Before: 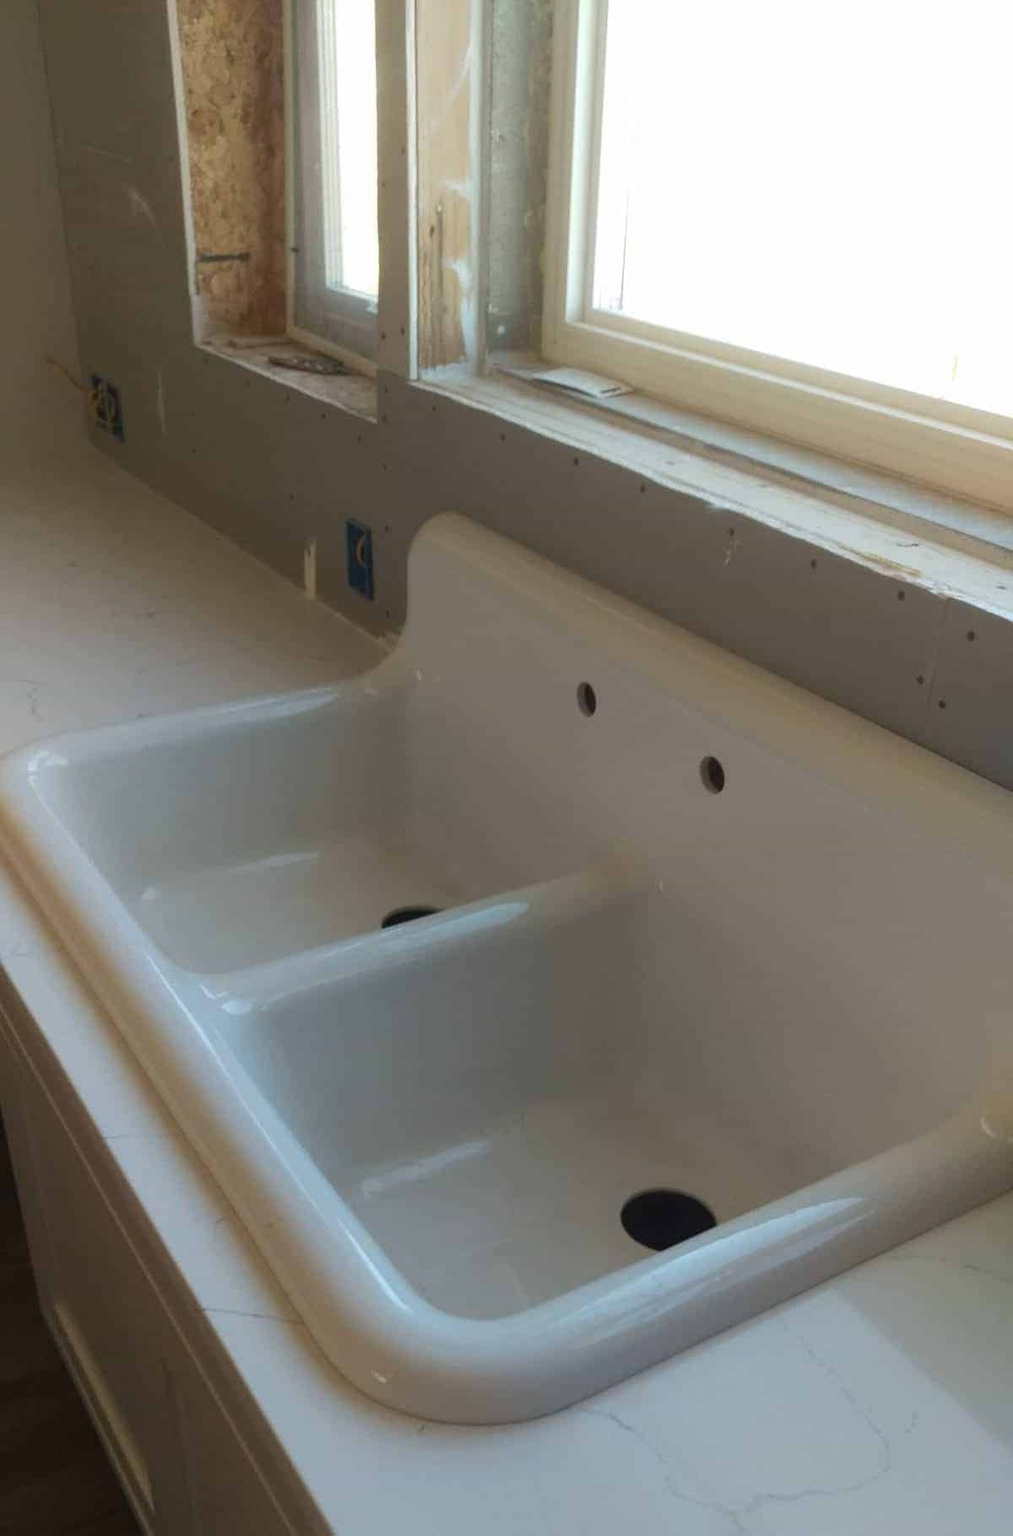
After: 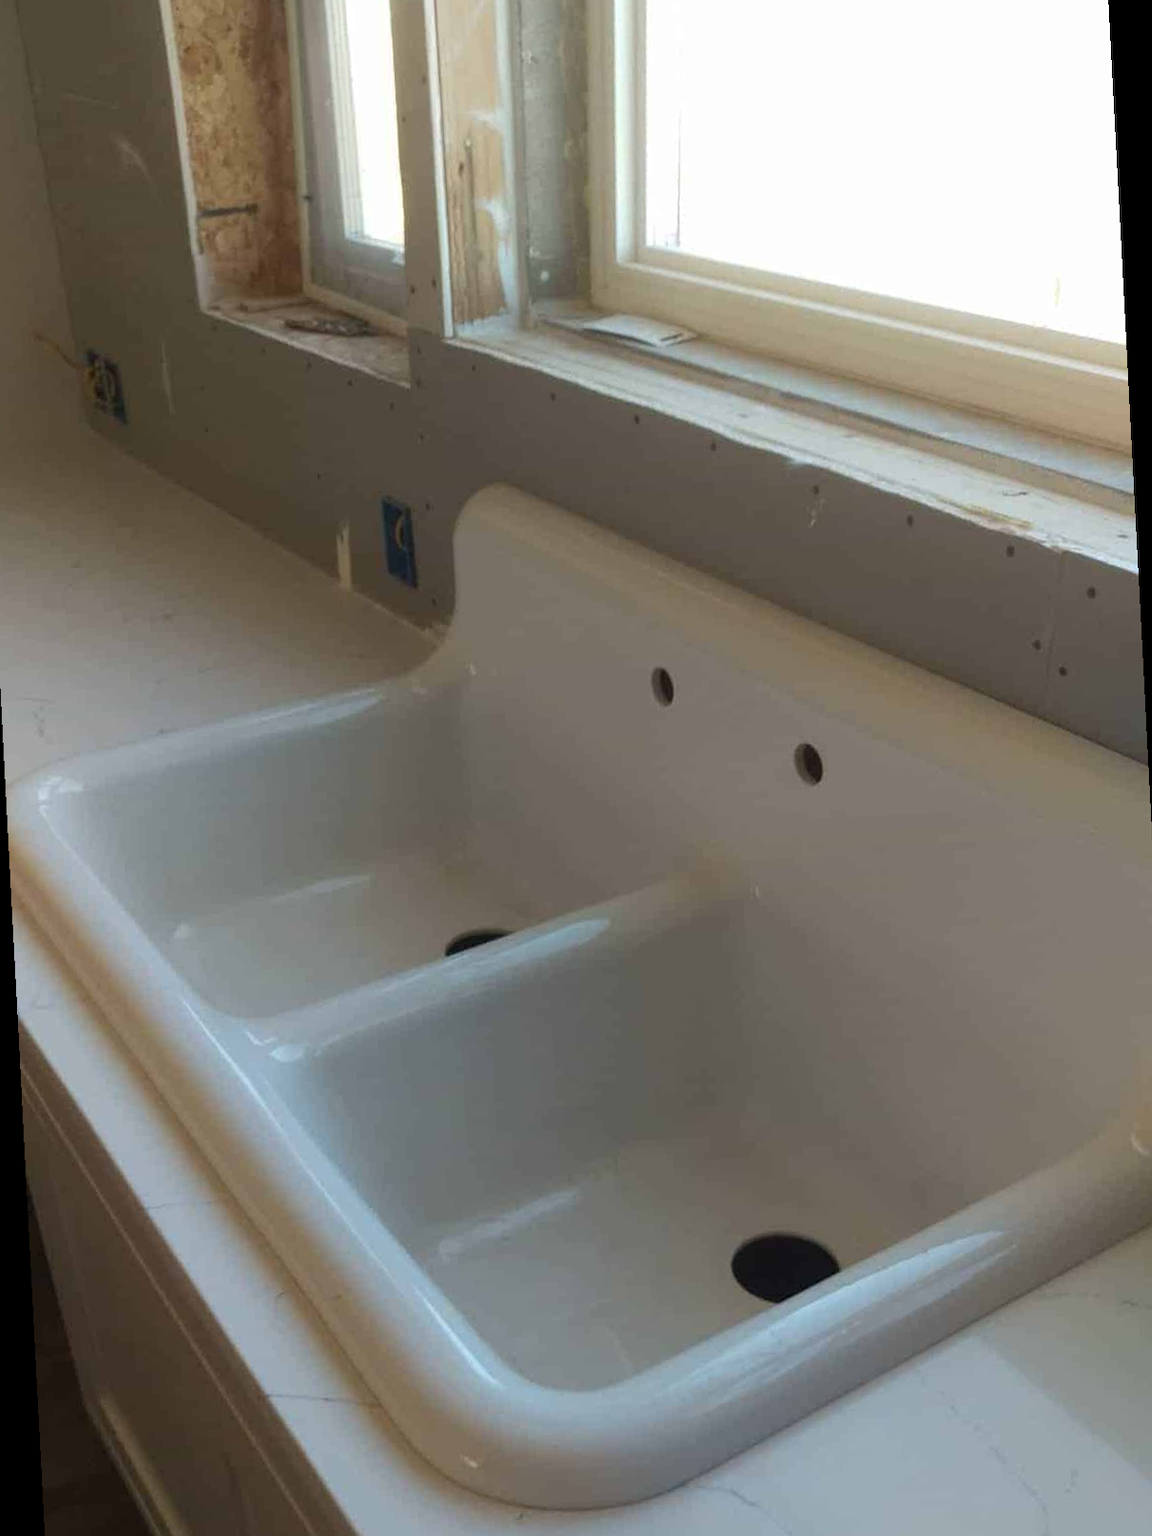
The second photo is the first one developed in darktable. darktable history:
white balance: emerald 1
rotate and perspective: rotation -3°, crop left 0.031, crop right 0.968, crop top 0.07, crop bottom 0.93
